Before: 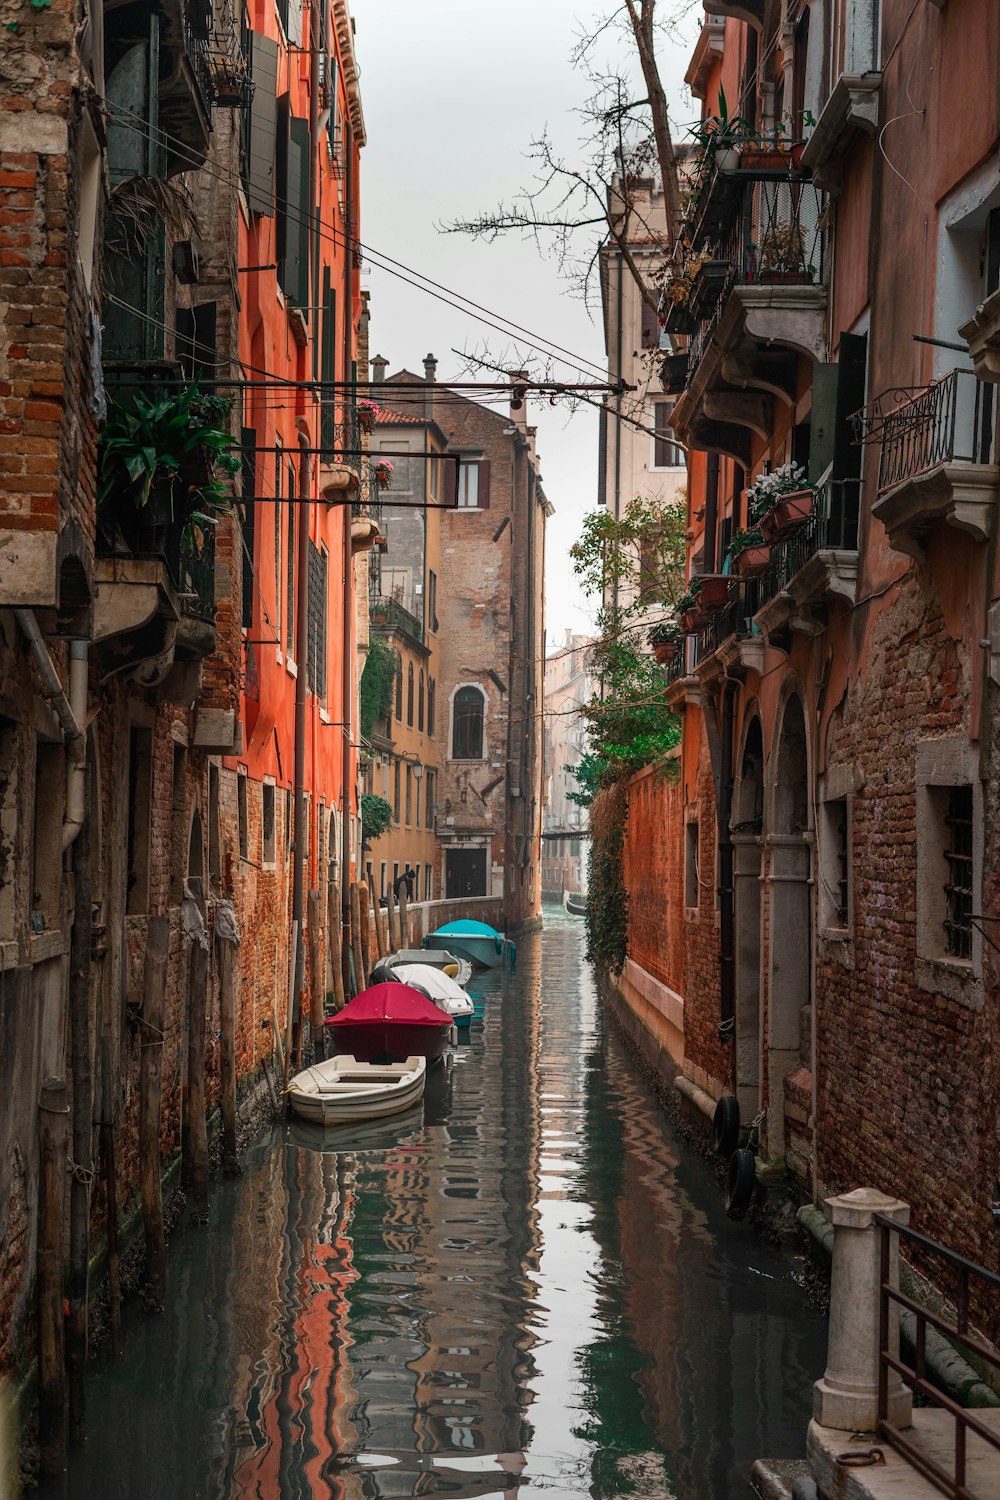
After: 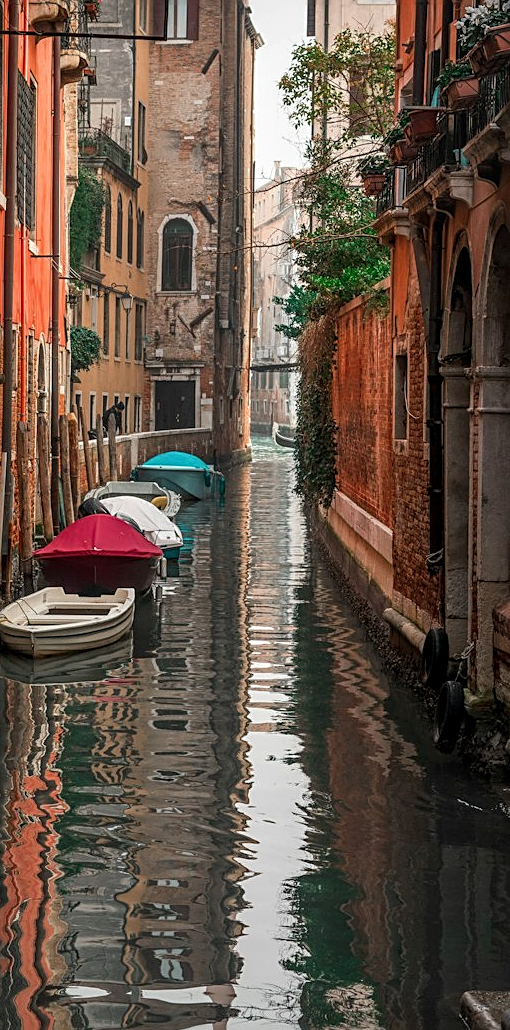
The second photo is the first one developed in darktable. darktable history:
local contrast: on, module defaults
crop and rotate: left 29.129%, top 31.269%, right 19.807%
sharpen: on, module defaults
